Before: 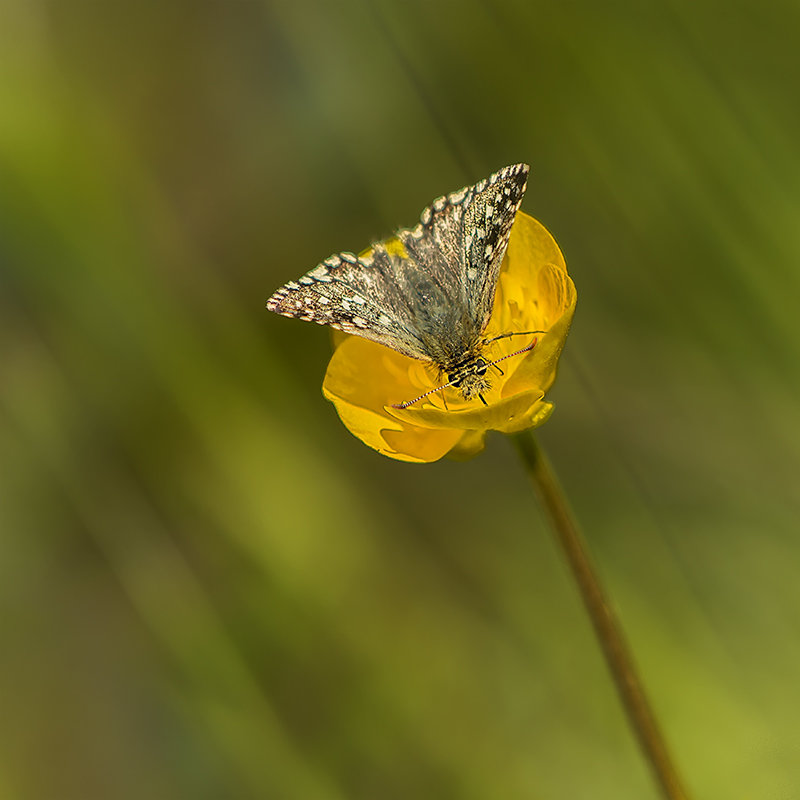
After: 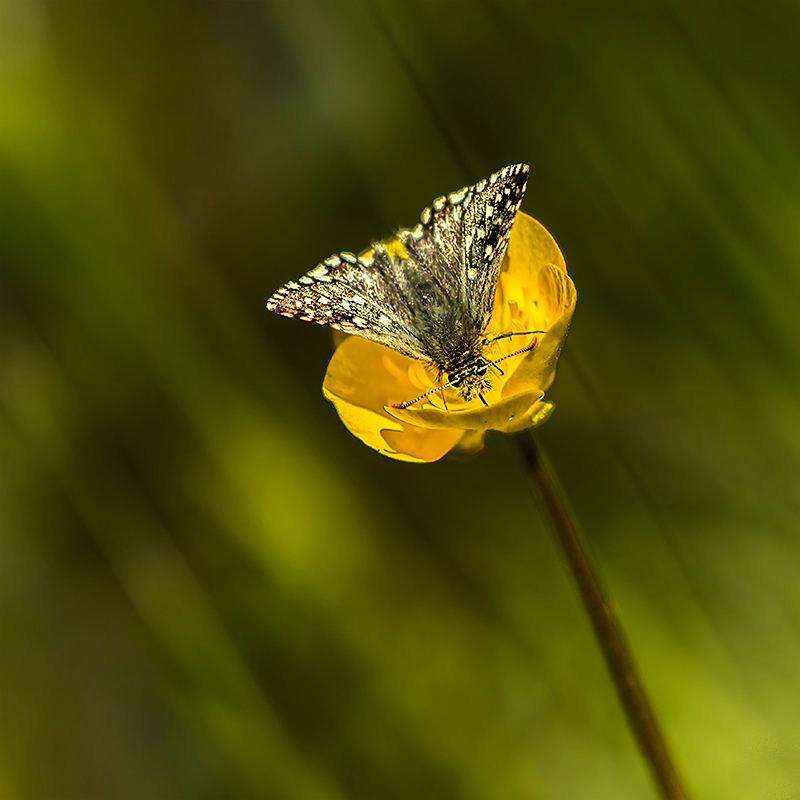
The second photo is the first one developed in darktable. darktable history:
contrast brightness saturation: contrast 0.2, brightness -0.11, saturation 0.1
levels: levels [0.055, 0.477, 0.9]
